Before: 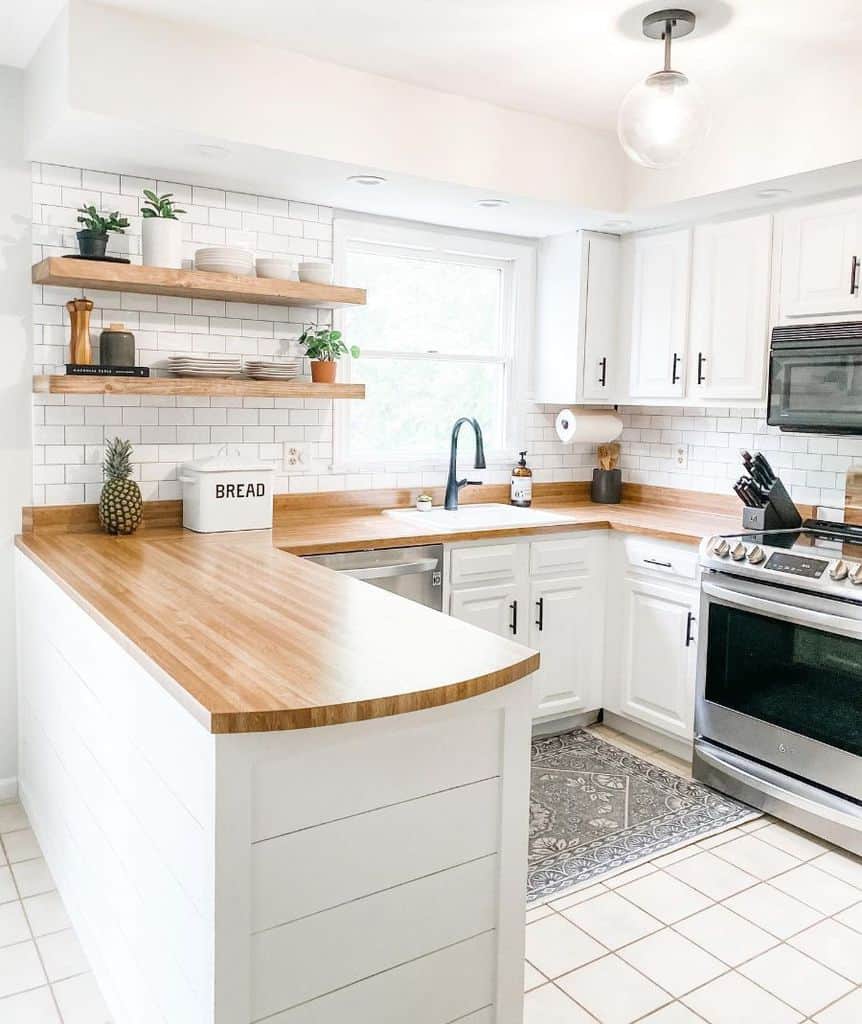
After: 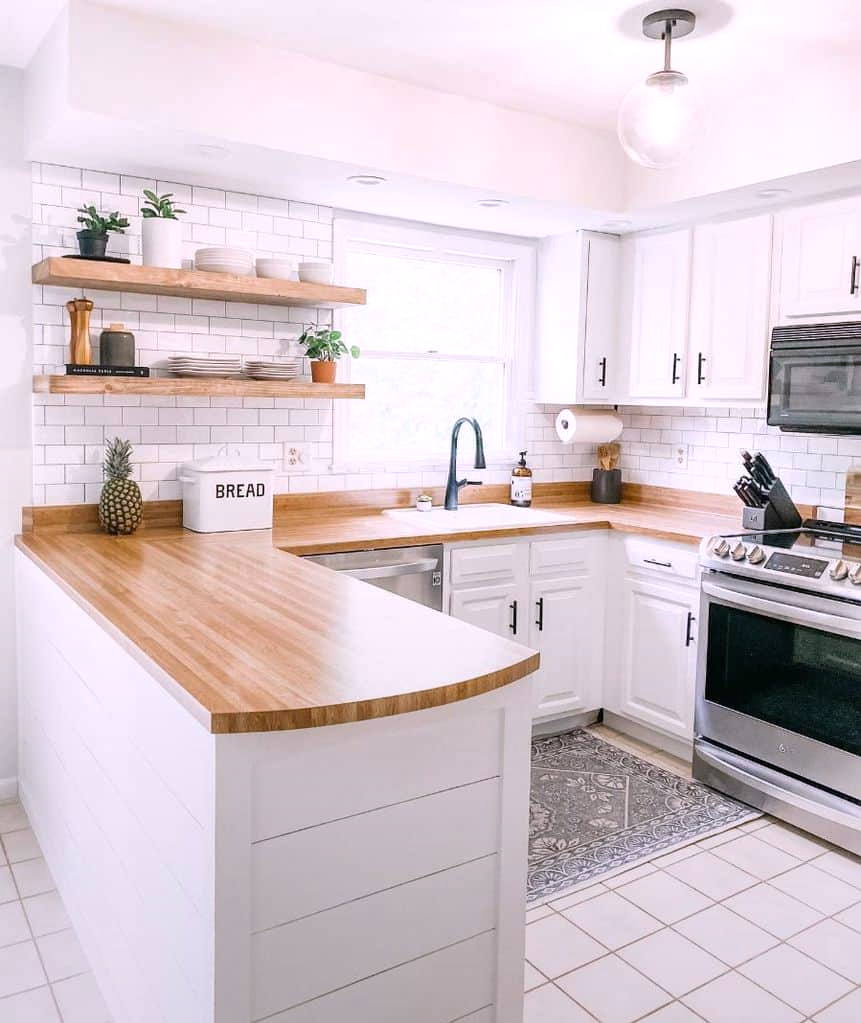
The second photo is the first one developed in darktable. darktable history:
graduated density: rotation -180°, offset 24.95
white balance: red 1.05, blue 1.072
